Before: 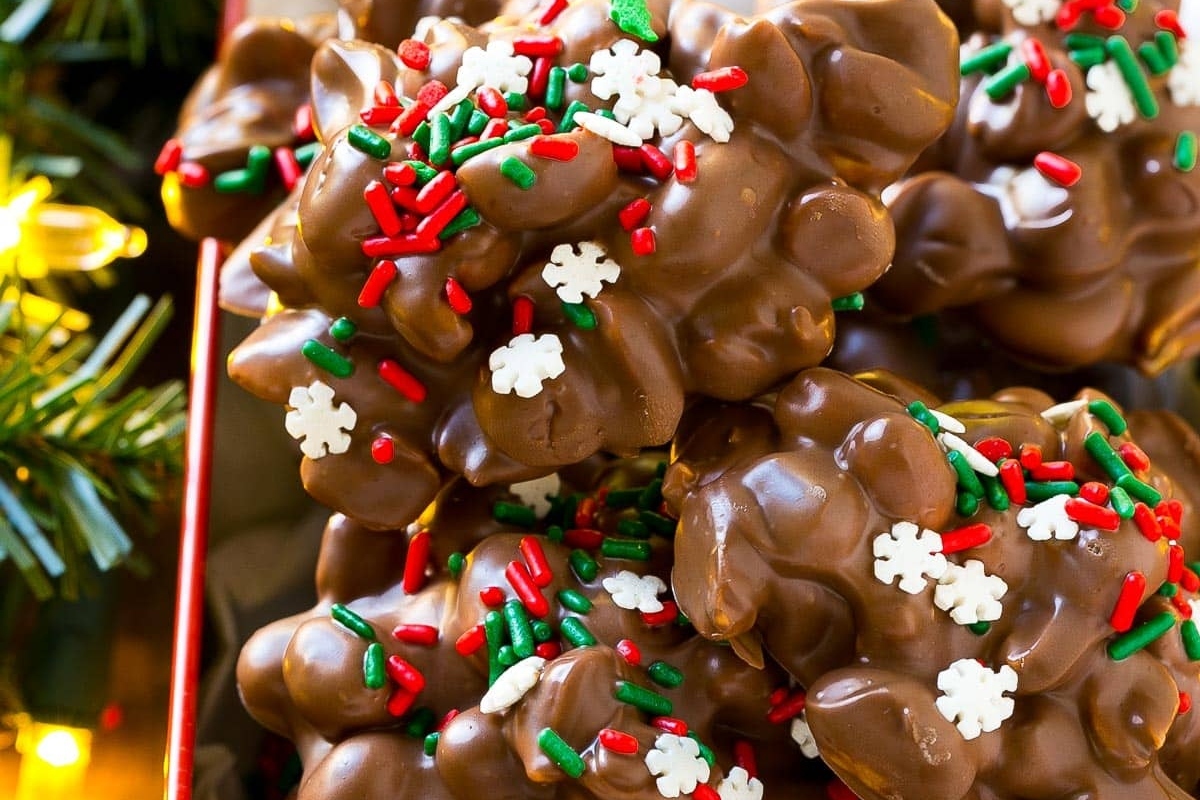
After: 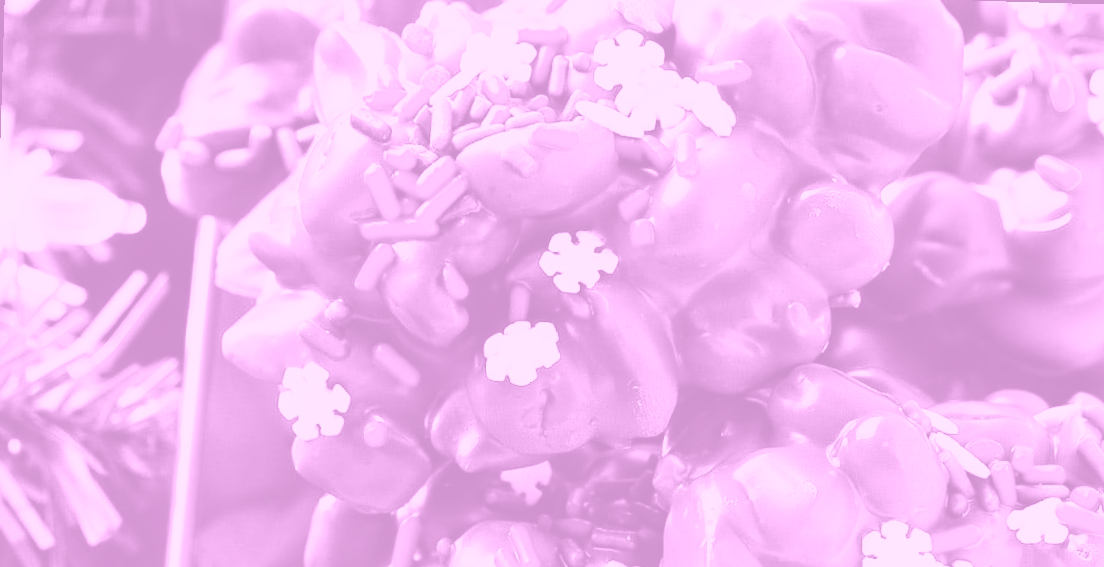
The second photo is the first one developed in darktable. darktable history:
crop: left 1.509%, top 3.452%, right 7.696%, bottom 28.452%
contrast brightness saturation: contrast 0.04, saturation 0.07
base curve: curves: ch0 [(0, 0) (0.028, 0.03) (0.121, 0.232) (0.46, 0.748) (0.859, 0.968) (1, 1)], preserve colors none
colorize: hue 331.2°, saturation 75%, source mix 30.28%, lightness 70.52%, version 1
rotate and perspective: rotation 1.72°, automatic cropping off
